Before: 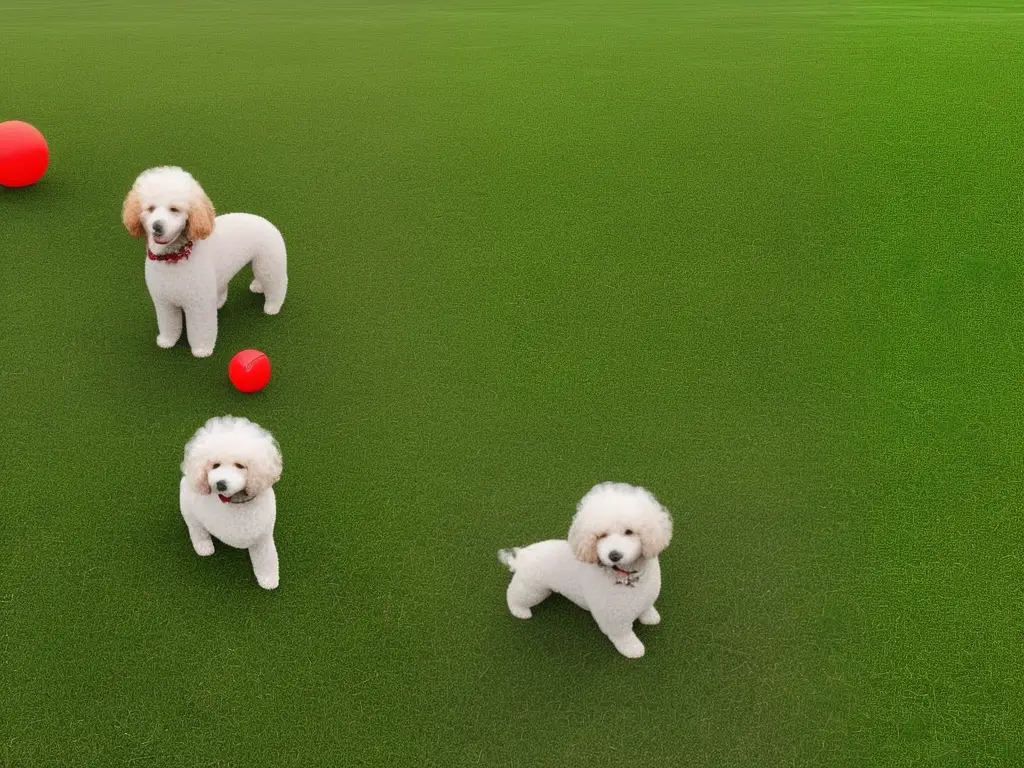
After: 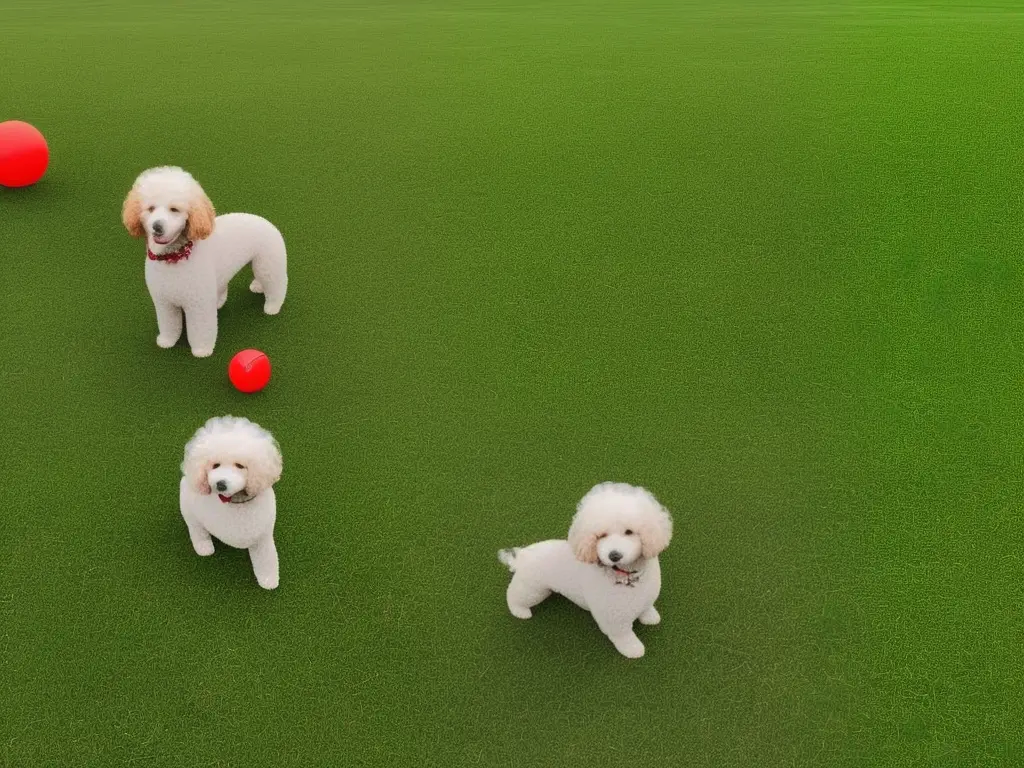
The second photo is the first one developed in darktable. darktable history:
shadows and highlights: shadows 39.5, highlights -59.73
velvia: strength 14.92%
